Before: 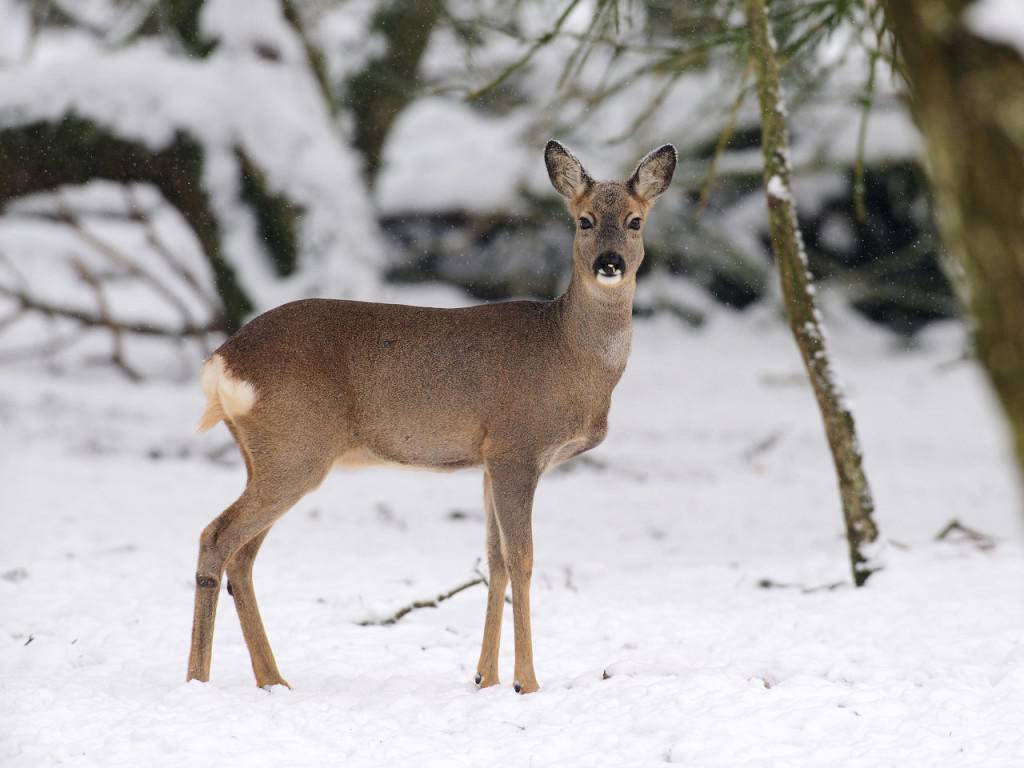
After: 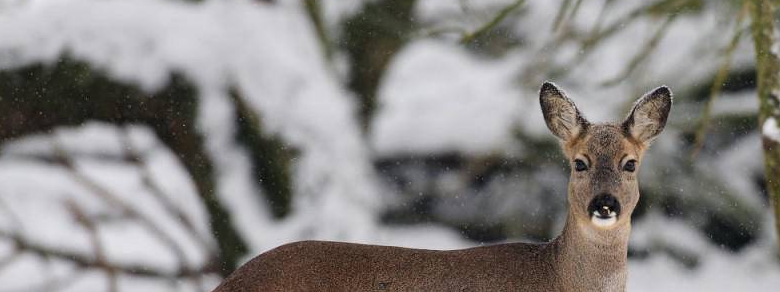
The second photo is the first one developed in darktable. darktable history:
crop: left 0.579%, top 7.627%, right 23.167%, bottom 54.275%
local contrast: mode bilateral grid, contrast 20, coarseness 50, detail 120%, midtone range 0.2
